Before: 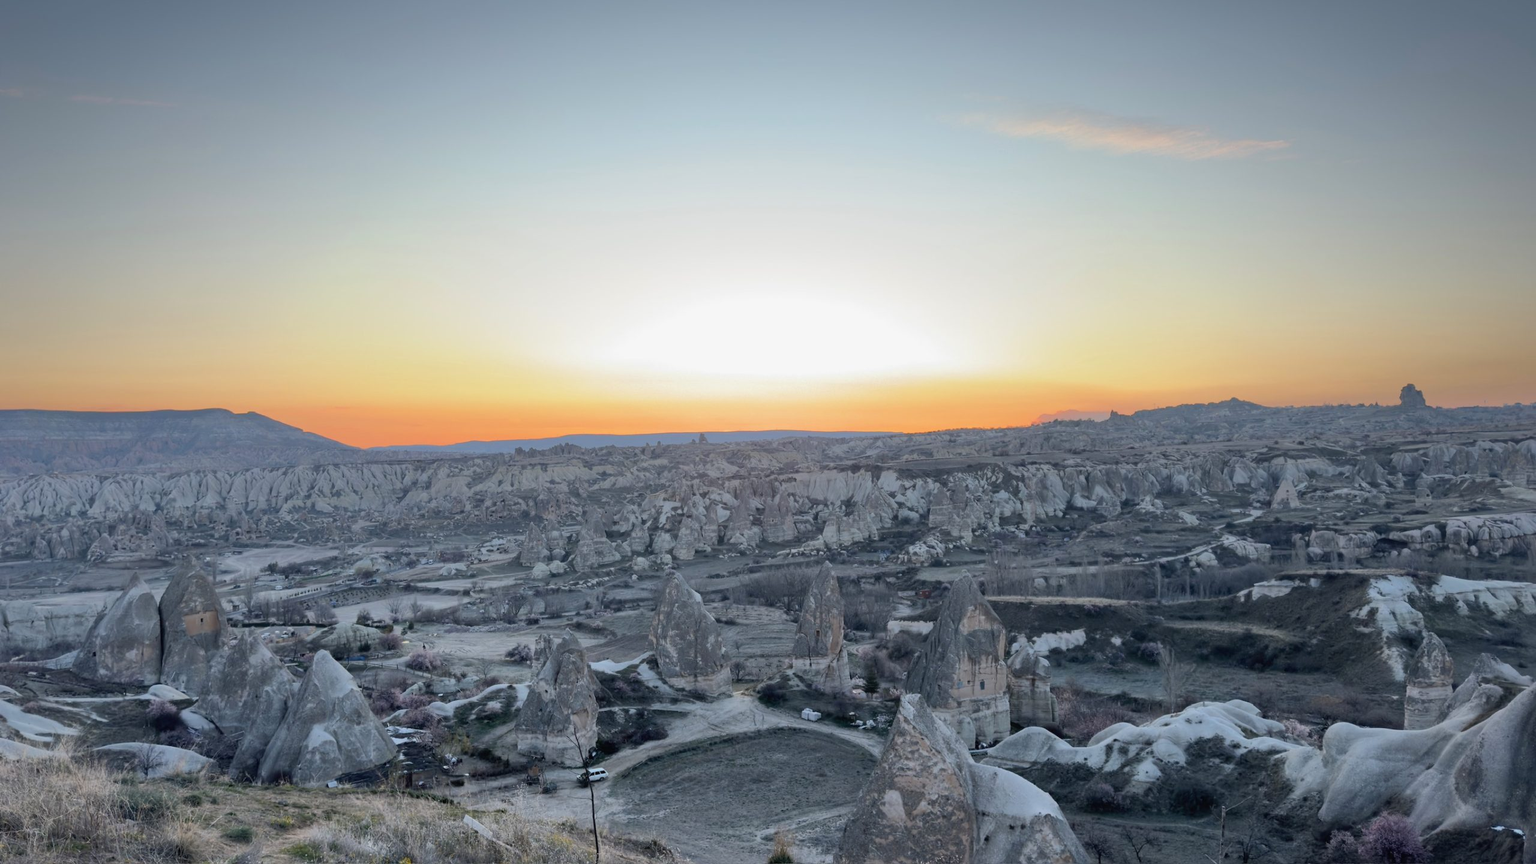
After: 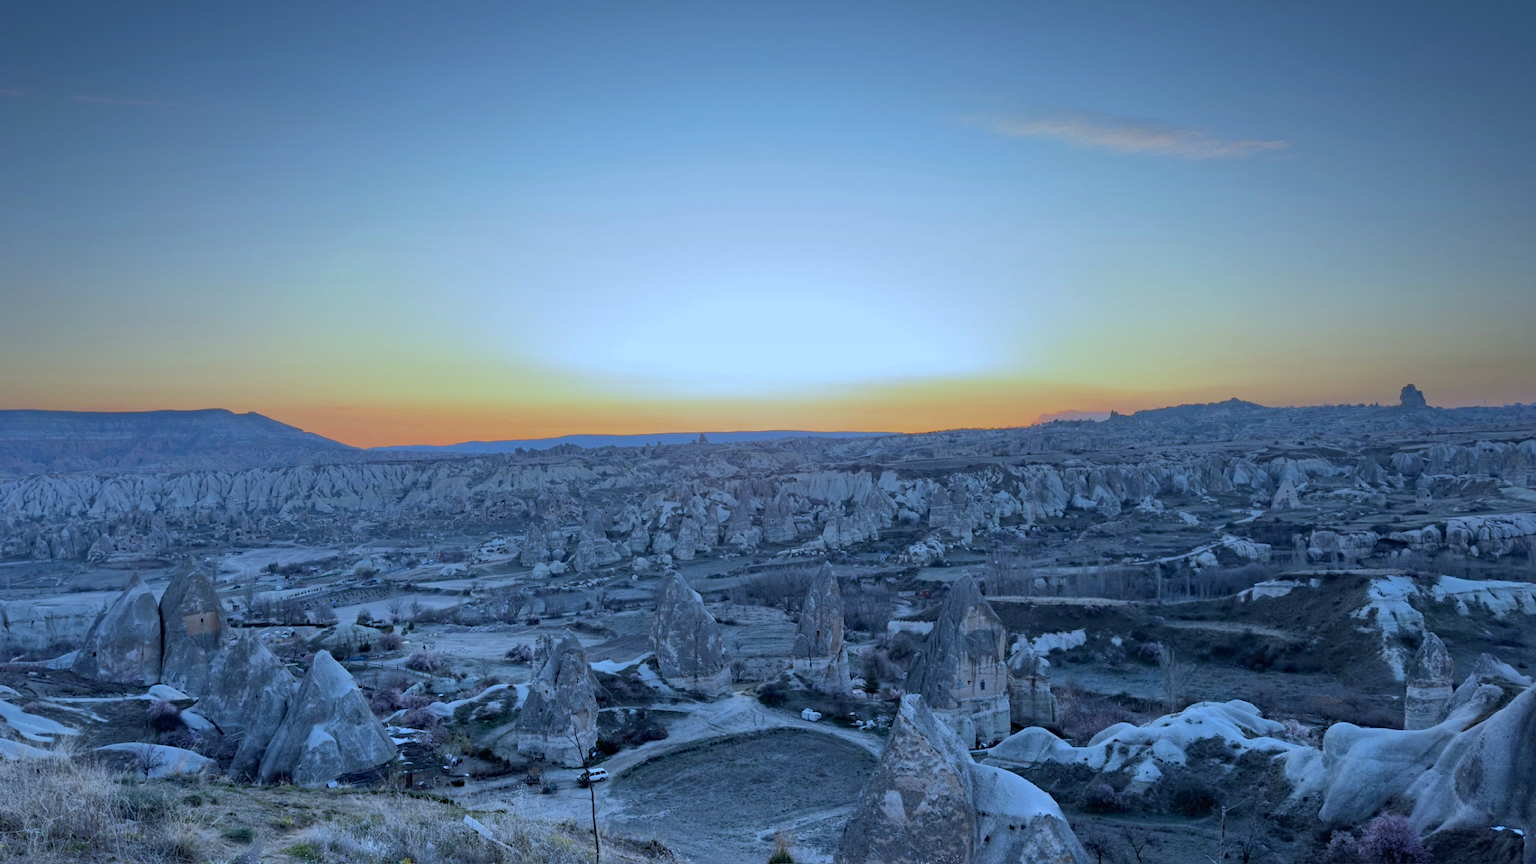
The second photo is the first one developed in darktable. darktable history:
haze removal: compatibility mode true, adaptive false
color calibration: illuminant F (fluorescent), F source F9 (Cool White Deluxe 4150 K) – high CRI, x 0.374, y 0.373, temperature 4158.34 K
white balance: red 0.926, green 1.003, blue 1.133
graduated density: rotation -0.352°, offset 57.64
